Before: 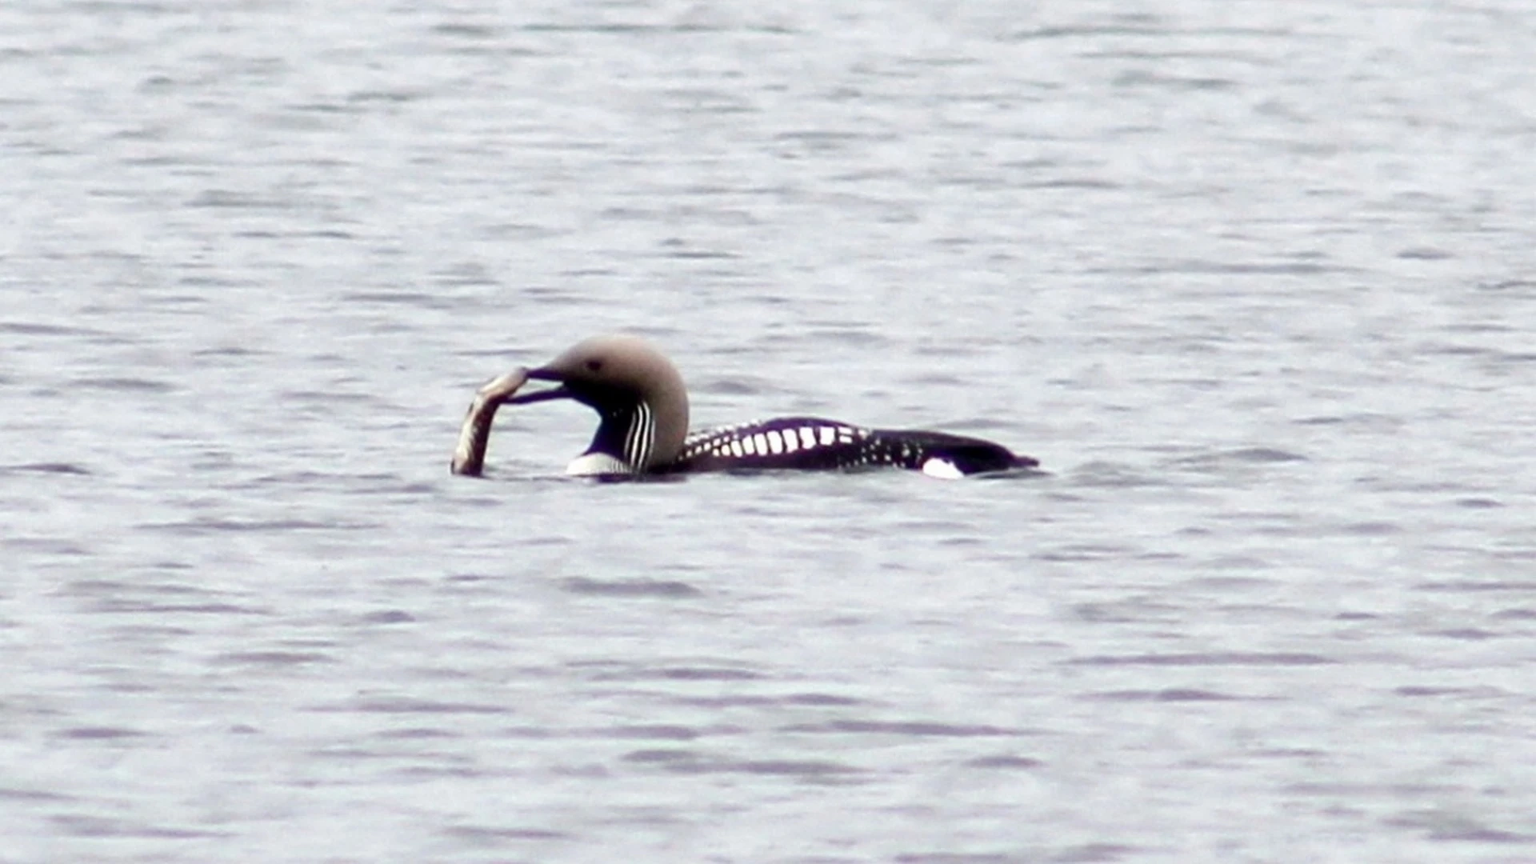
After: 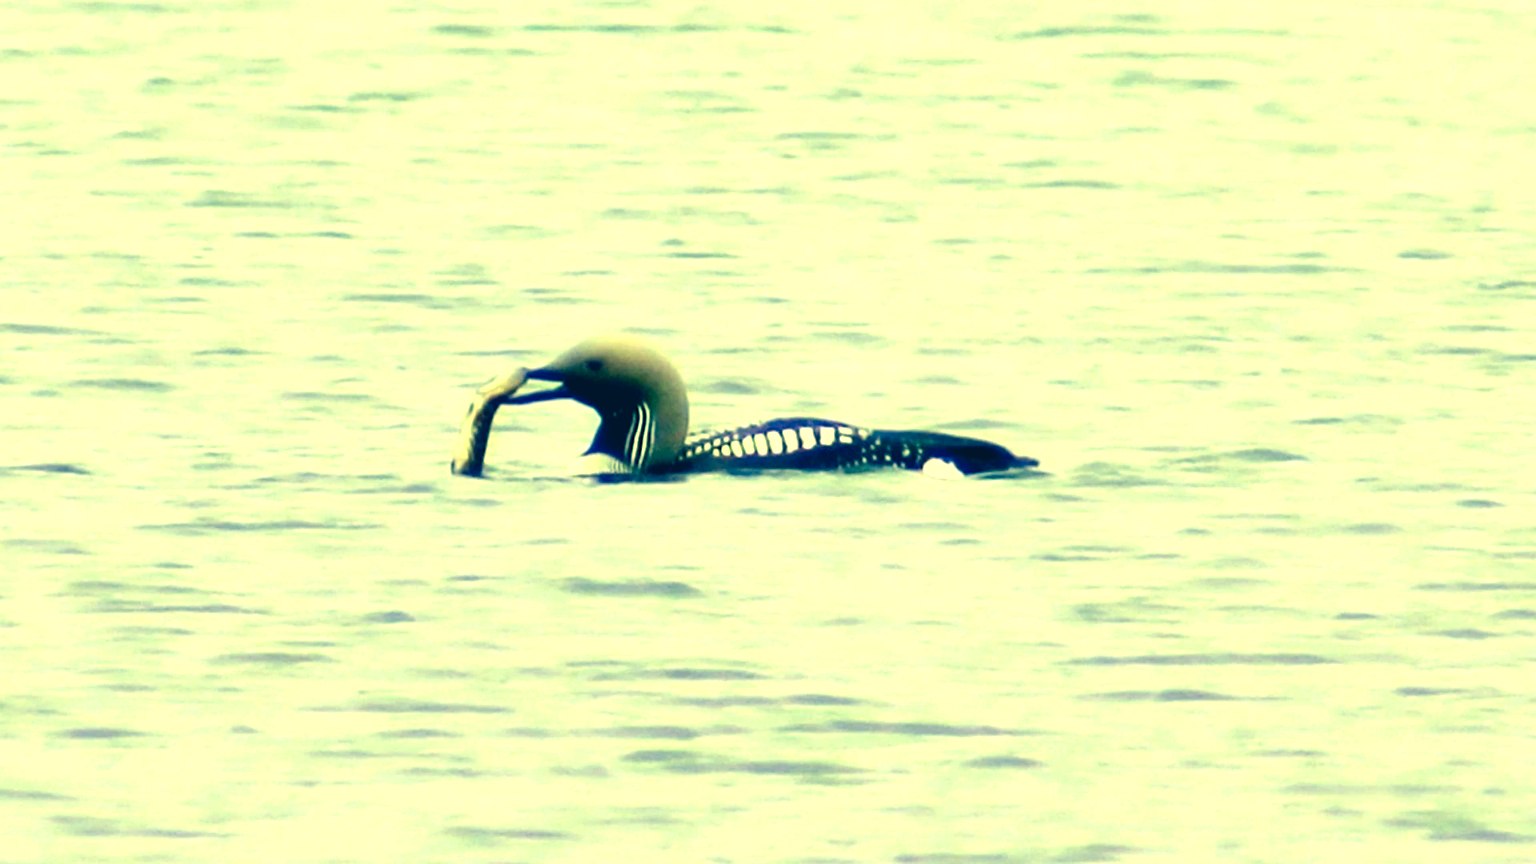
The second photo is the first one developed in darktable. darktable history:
exposure: black level correction 0.001, exposure 0.499 EV, compensate exposure bias true, compensate highlight preservation false
color balance rgb: perceptual saturation grading › global saturation 31.063%, perceptual brilliance grading › global brilliance 3.274%, global vibrance 20%
color correction: highlights a* -15.22, highlights b* 39.96, shadows a* -39.93, shadows b* -26.67
